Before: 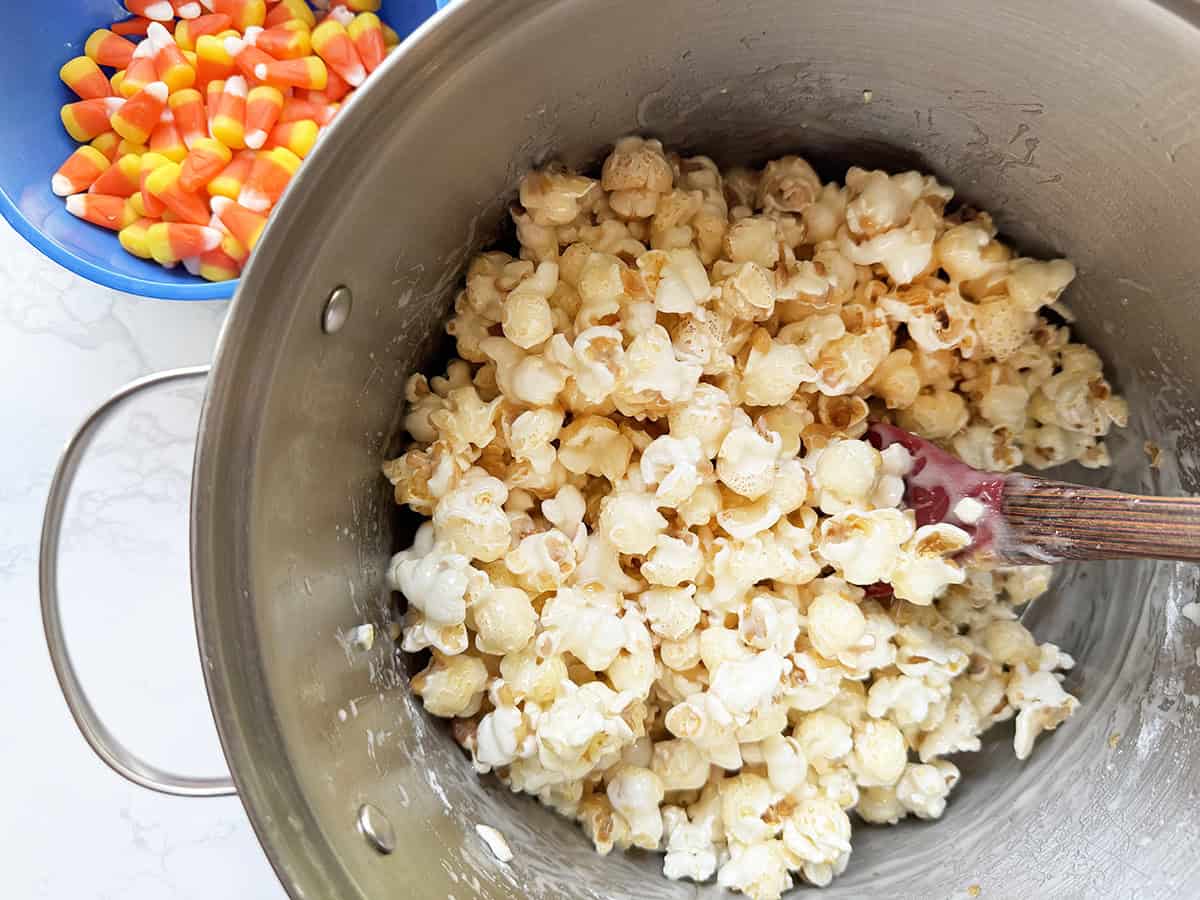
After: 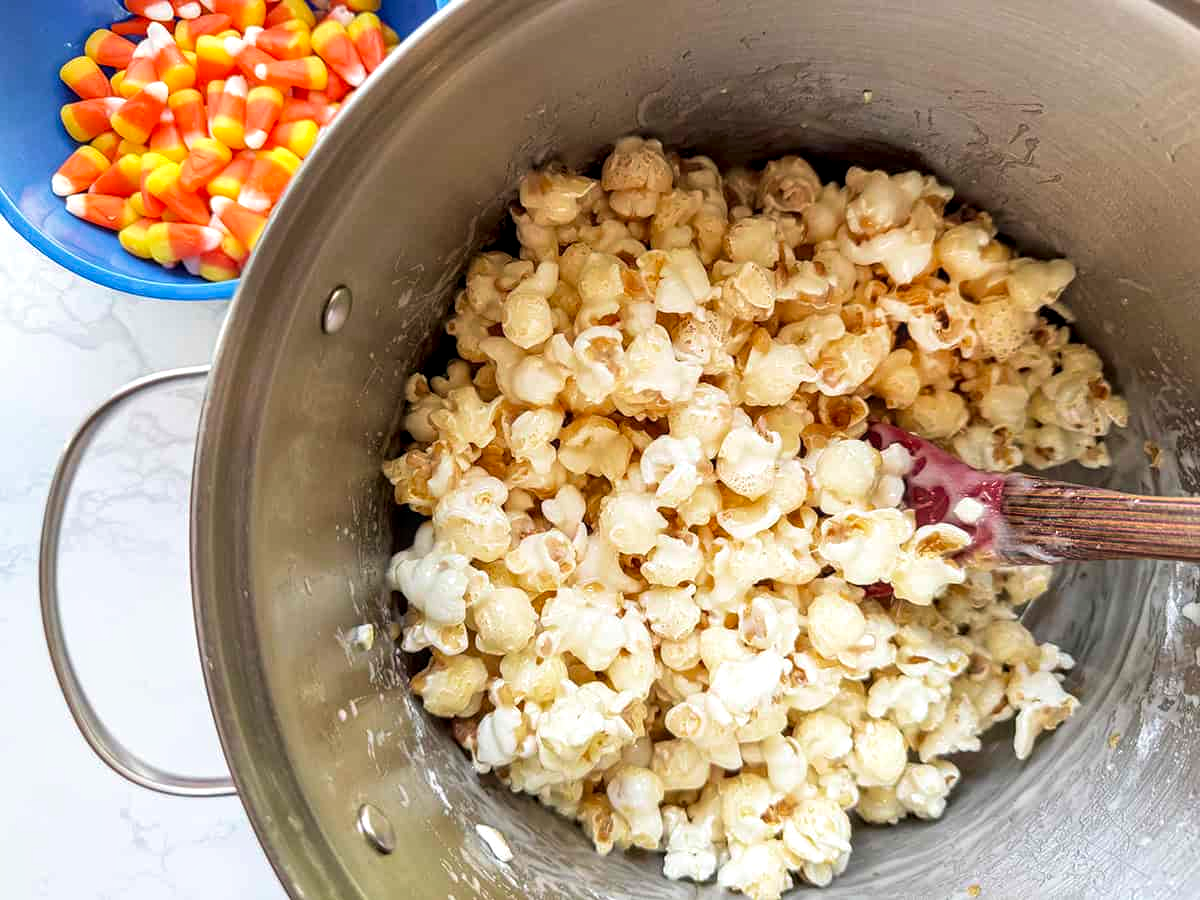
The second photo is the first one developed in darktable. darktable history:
local contrast: detail 130%
velvia: on, module defaults
